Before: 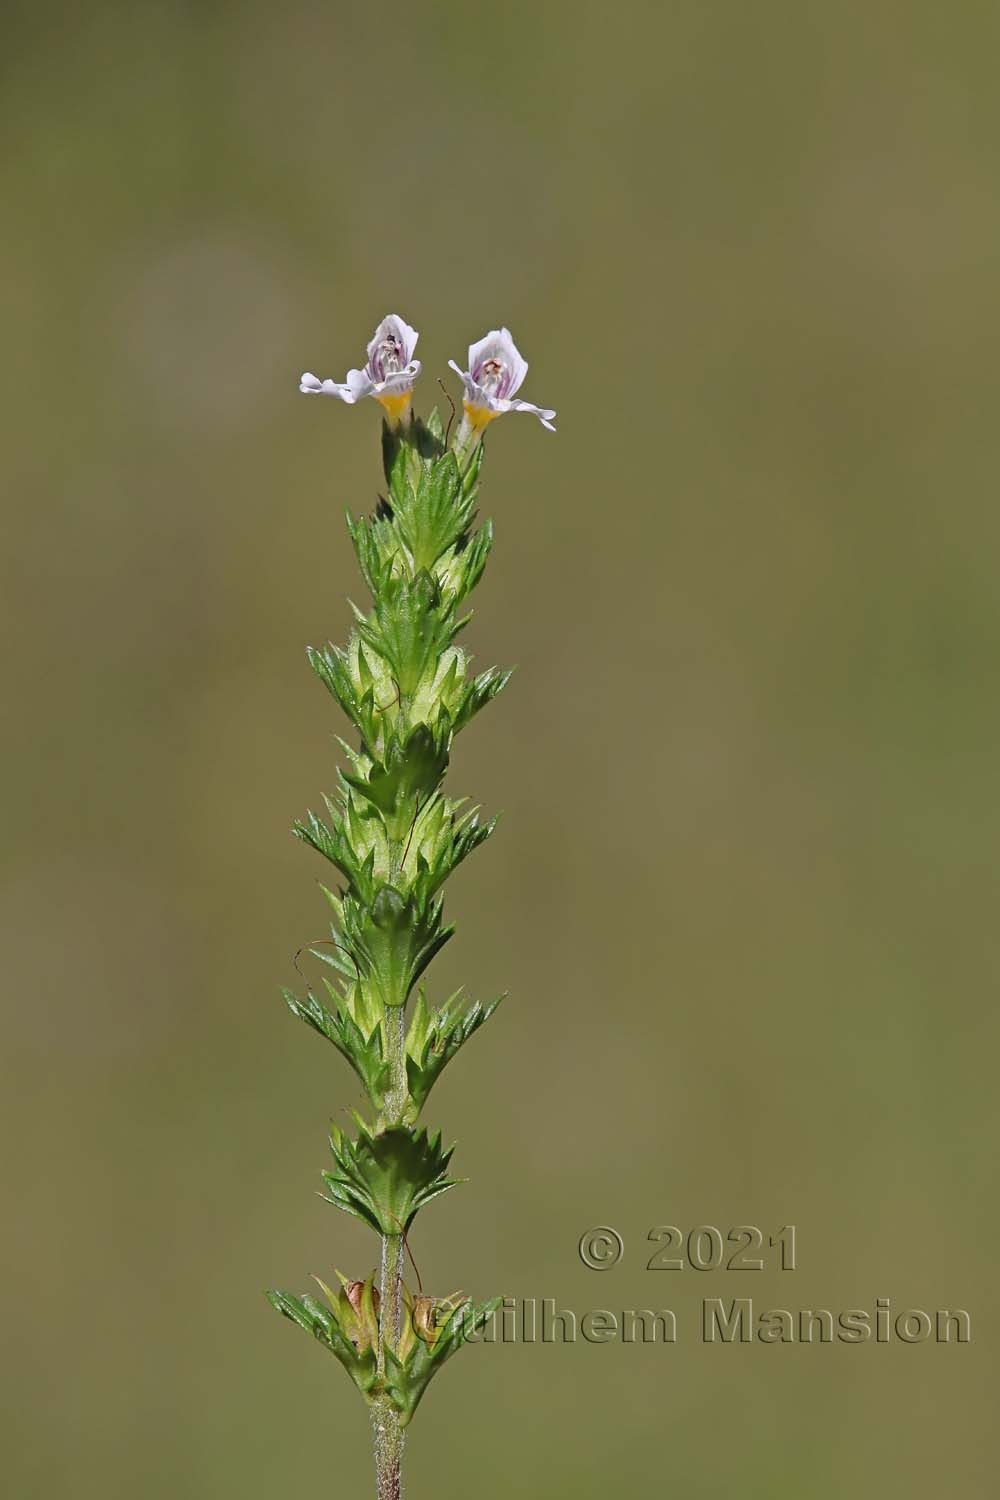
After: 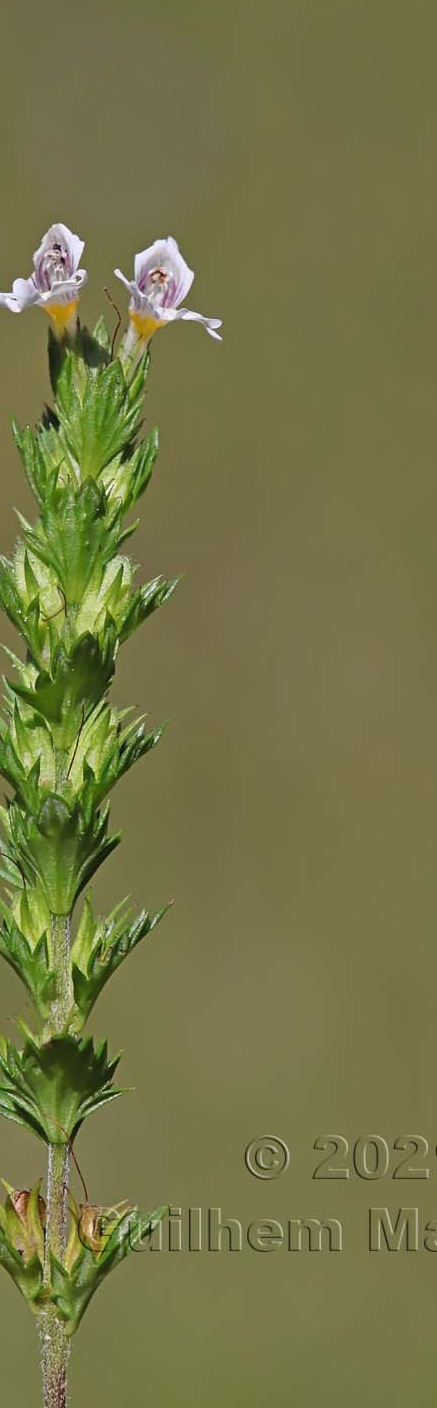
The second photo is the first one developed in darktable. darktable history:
crop: left 33.466%, top 6.083%, right 22.812%
